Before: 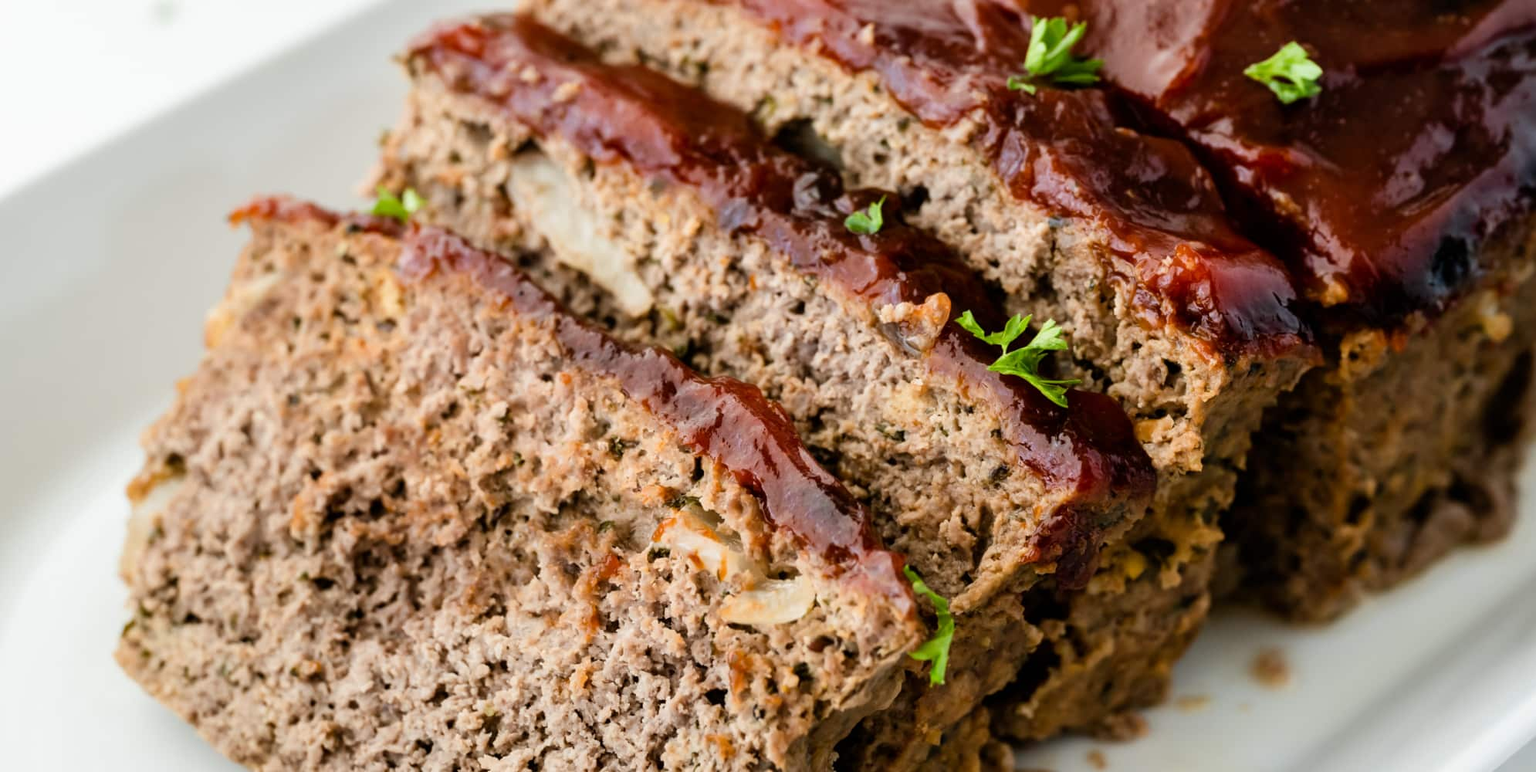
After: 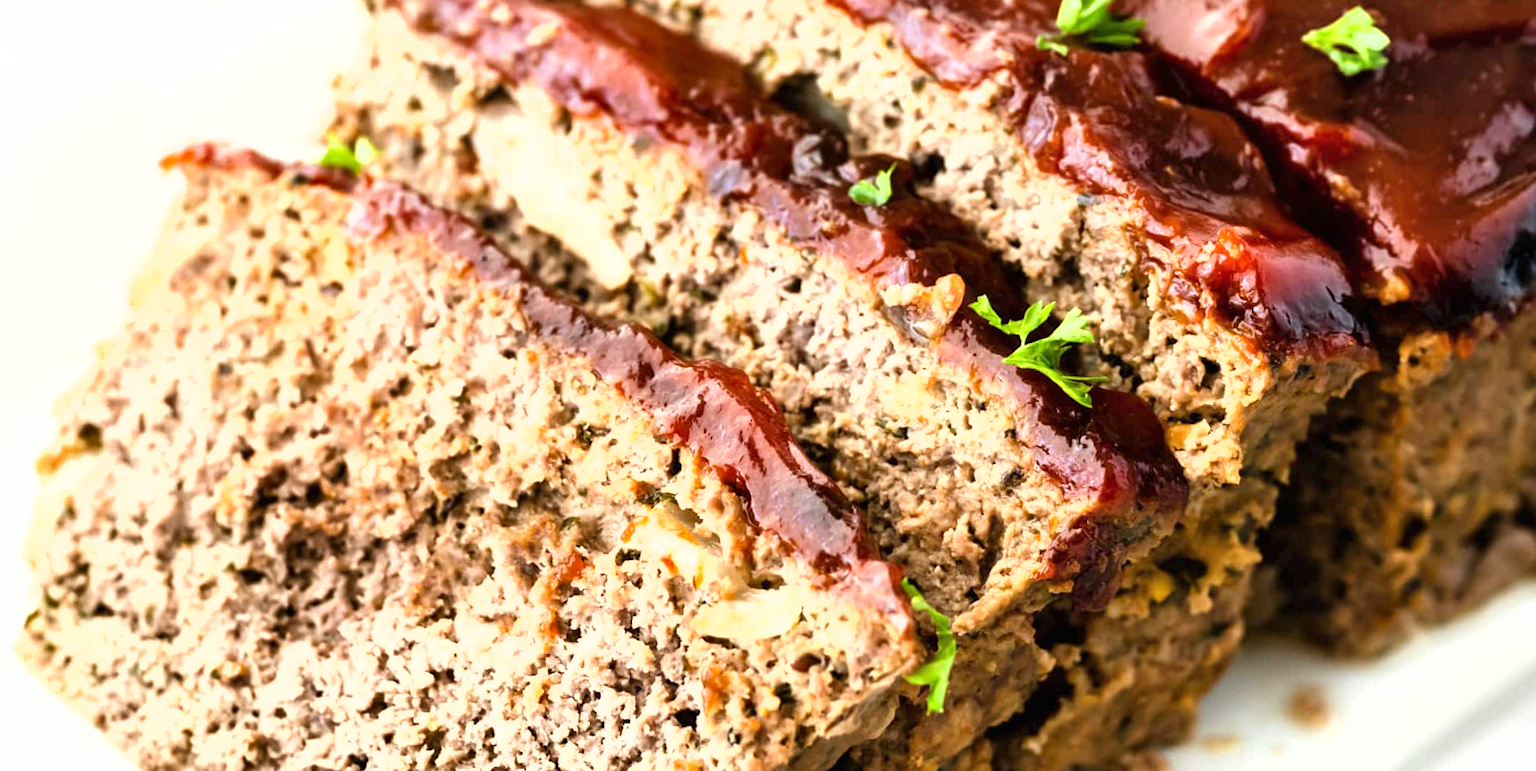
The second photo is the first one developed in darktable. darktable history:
crop and rotate: angle -1.96°, left 3.097%, top 4.154%, right 1.586%, bottom 0.529%
exposure: black level correction 0, exposure 1.1 EV, compensate exposure bias true, compensate highlight preservation false
shadows and highlights: shadows 29.32, highlights -29.32, low approximation 0.01, soften with gaussian
